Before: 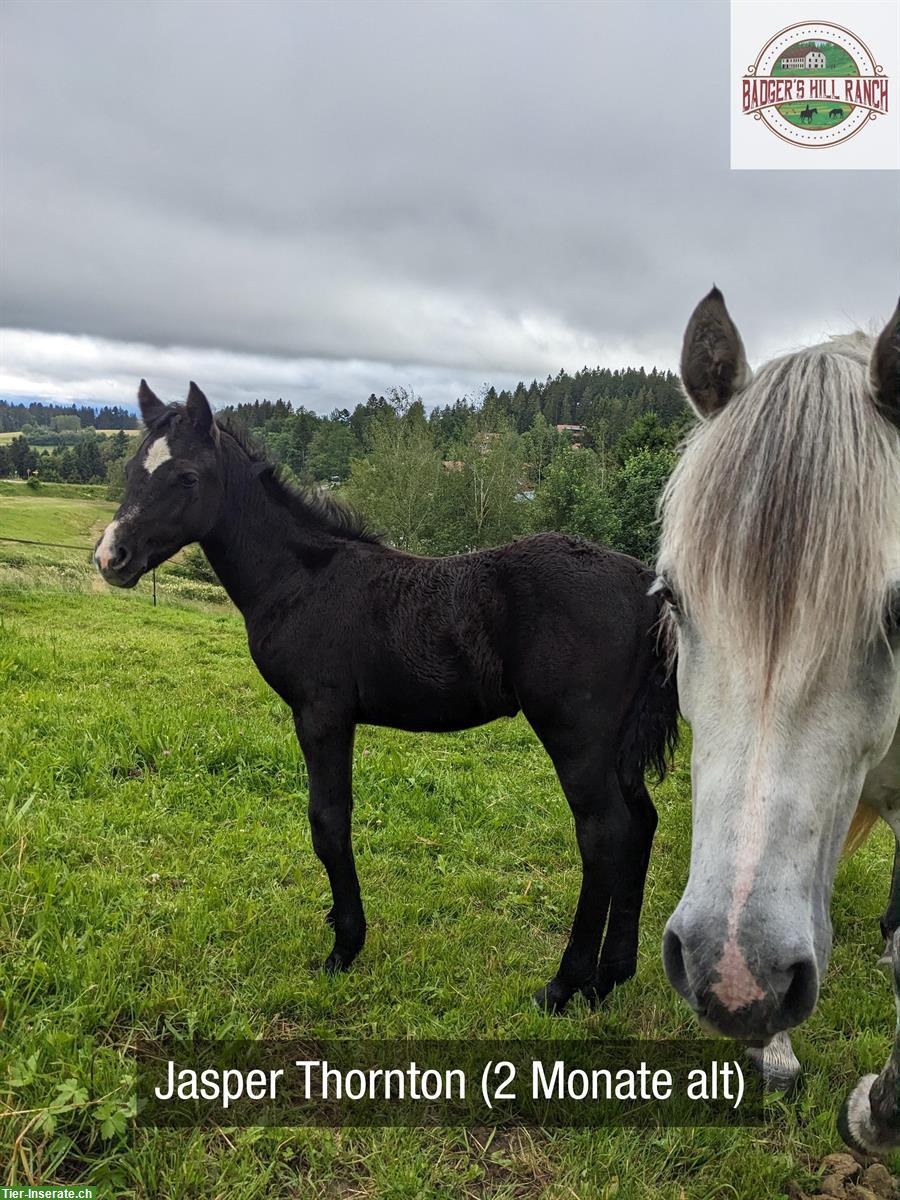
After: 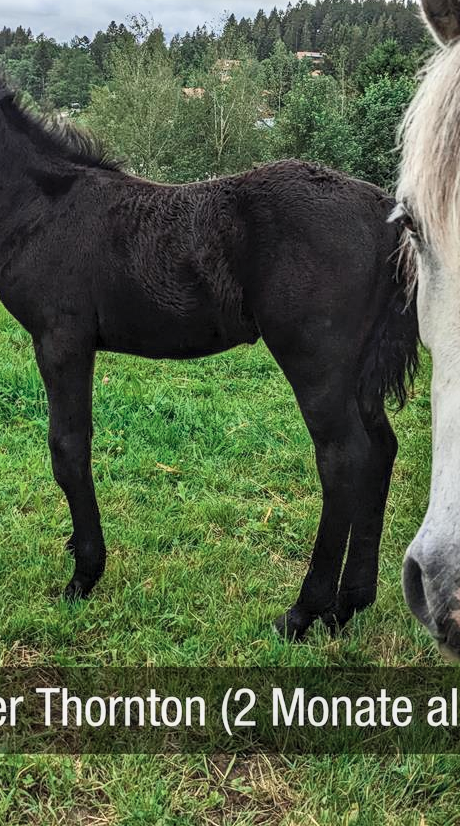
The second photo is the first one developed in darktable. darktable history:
color zones: curves: ch0 [(0, 0.5) (0.125, 0.4) (0.25, 0.5) (0.375, 0.4) (0.5, 0.4) (0.625, 0.35) (0.75, 0.35) (0.875, 0.5)]; ch1 [(0, 0.35) (0.125, 0.45) (0.25, 0.35) (0.375, 0.35) (0.5, 0.35) (0.625, 0.35) (0.75, 0.45) (0.875, 0.35)]; ch2 [(0, 0.6) (0.125, 0.5) (0.25, 0.5) (0.375, 0.6) (0.5, 0.6) (0.625, 0.5) (0.75, 0.5) (0.875, 0.5)]
crop and rotate: left 28.95%, top 31.094%, right 19.845%
local contrast: on, module defaults
contrast brightness saturation: contrast 0.241, brightness 0.258, saturation 0.385
